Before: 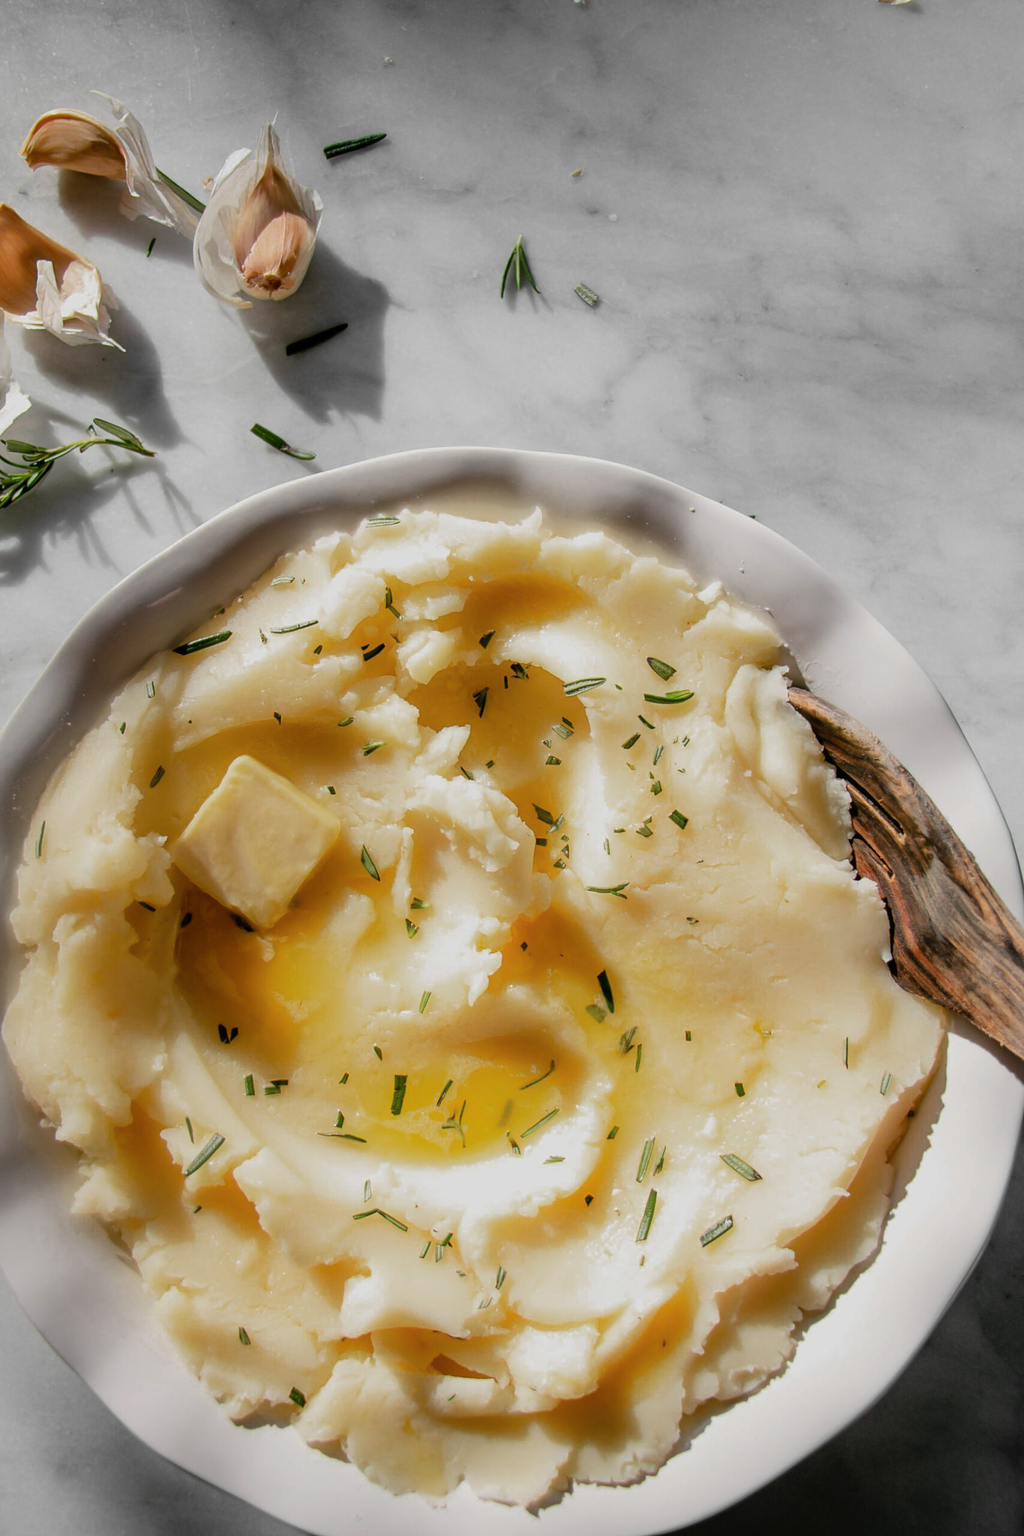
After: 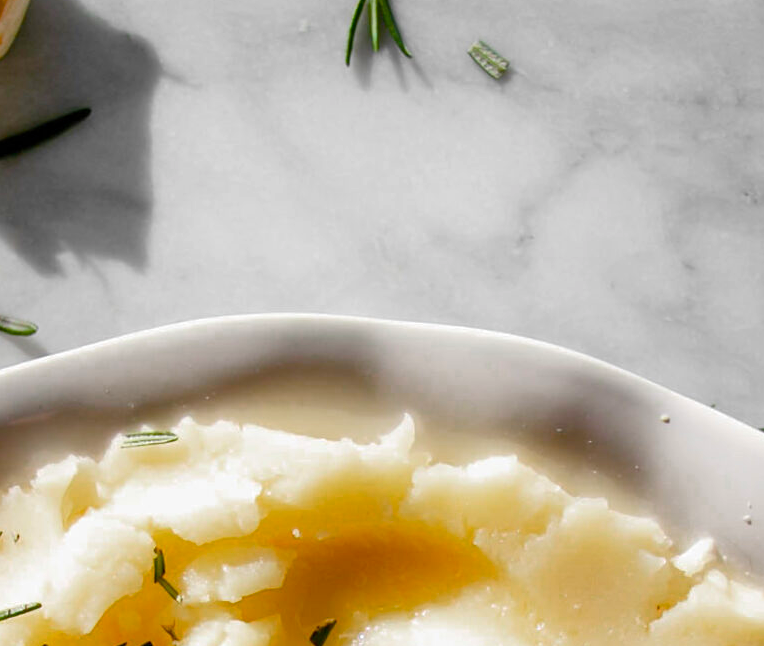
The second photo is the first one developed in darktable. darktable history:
crop: left 28.656%, top 16.849%, right 26.585%, bottom 57.904%
color balance rgb: perceptual saturation grading › global saturation 20%, perceptual saturation grading › highlights -25.554%, perceptual saturation grading › shadows 50.174%, perceptual brilliance grading › global brilliance 10.225%, global vibrance 9.68%
